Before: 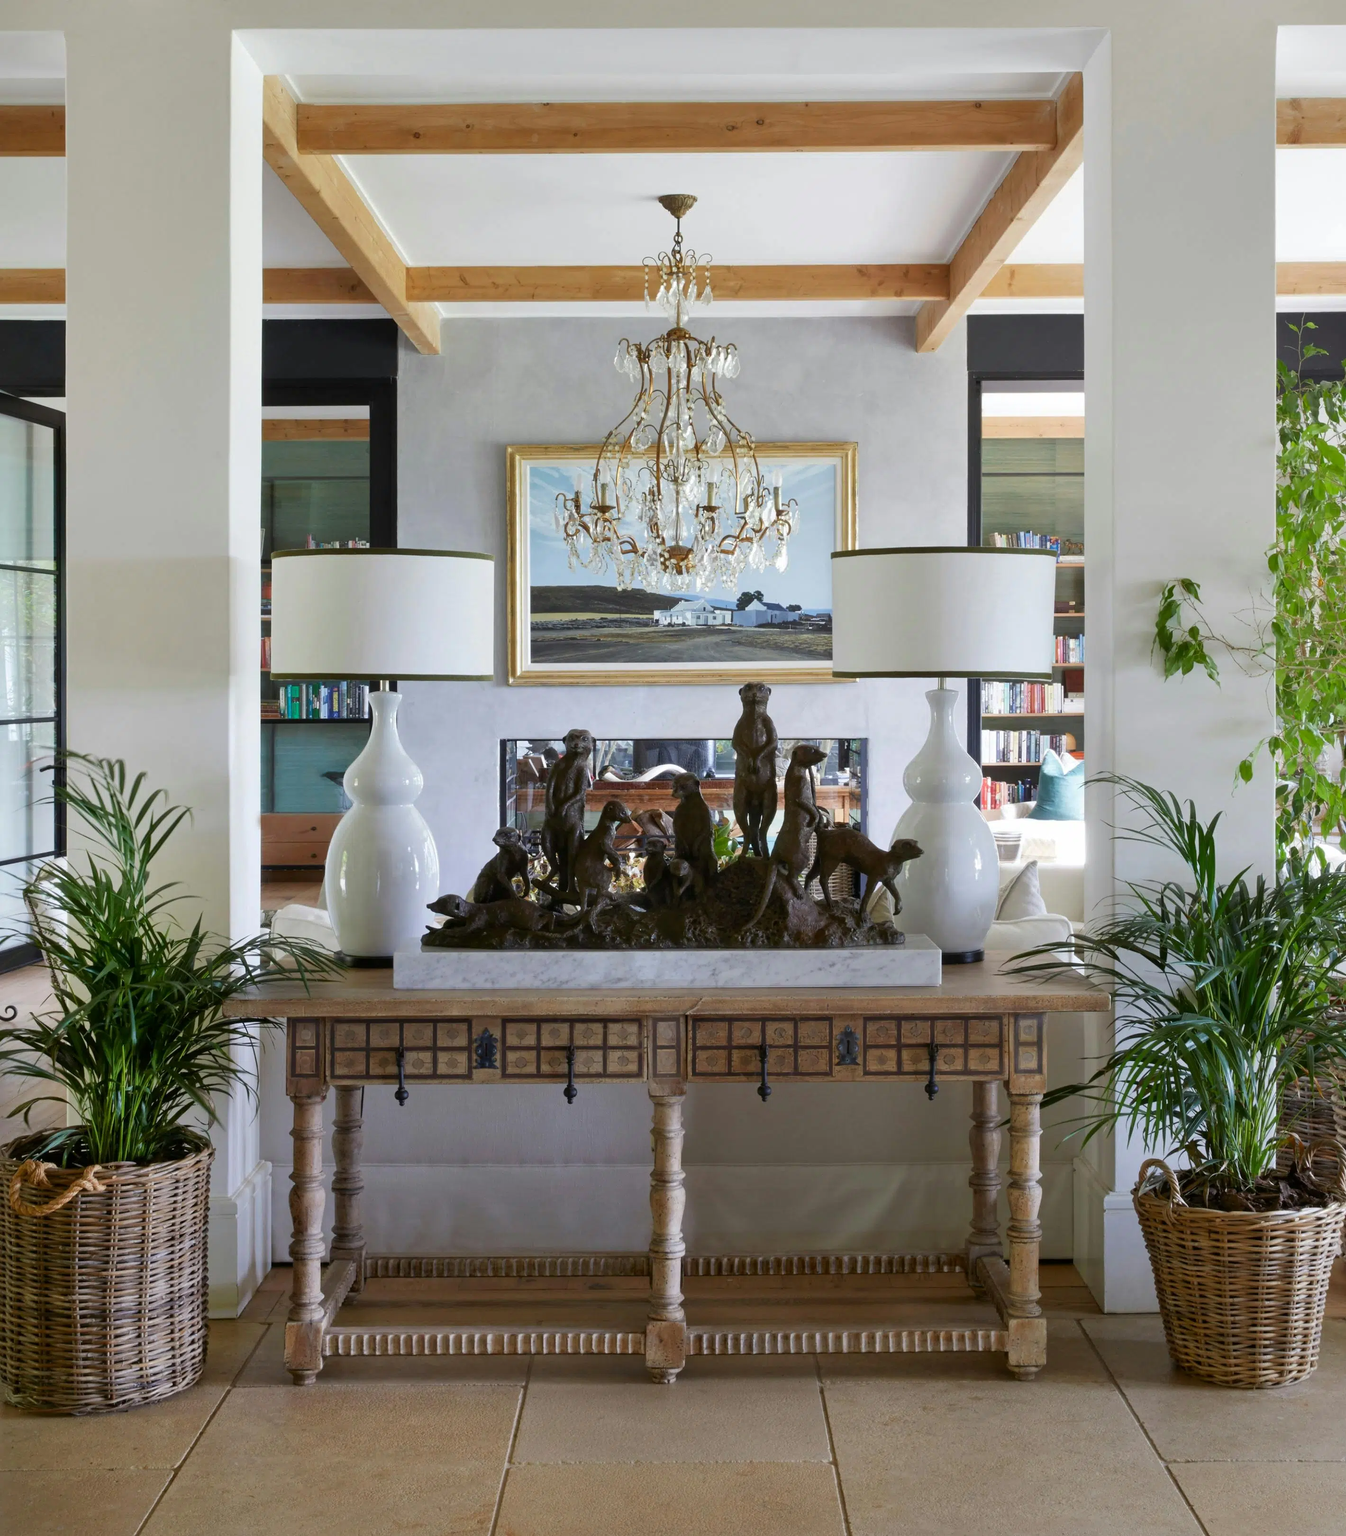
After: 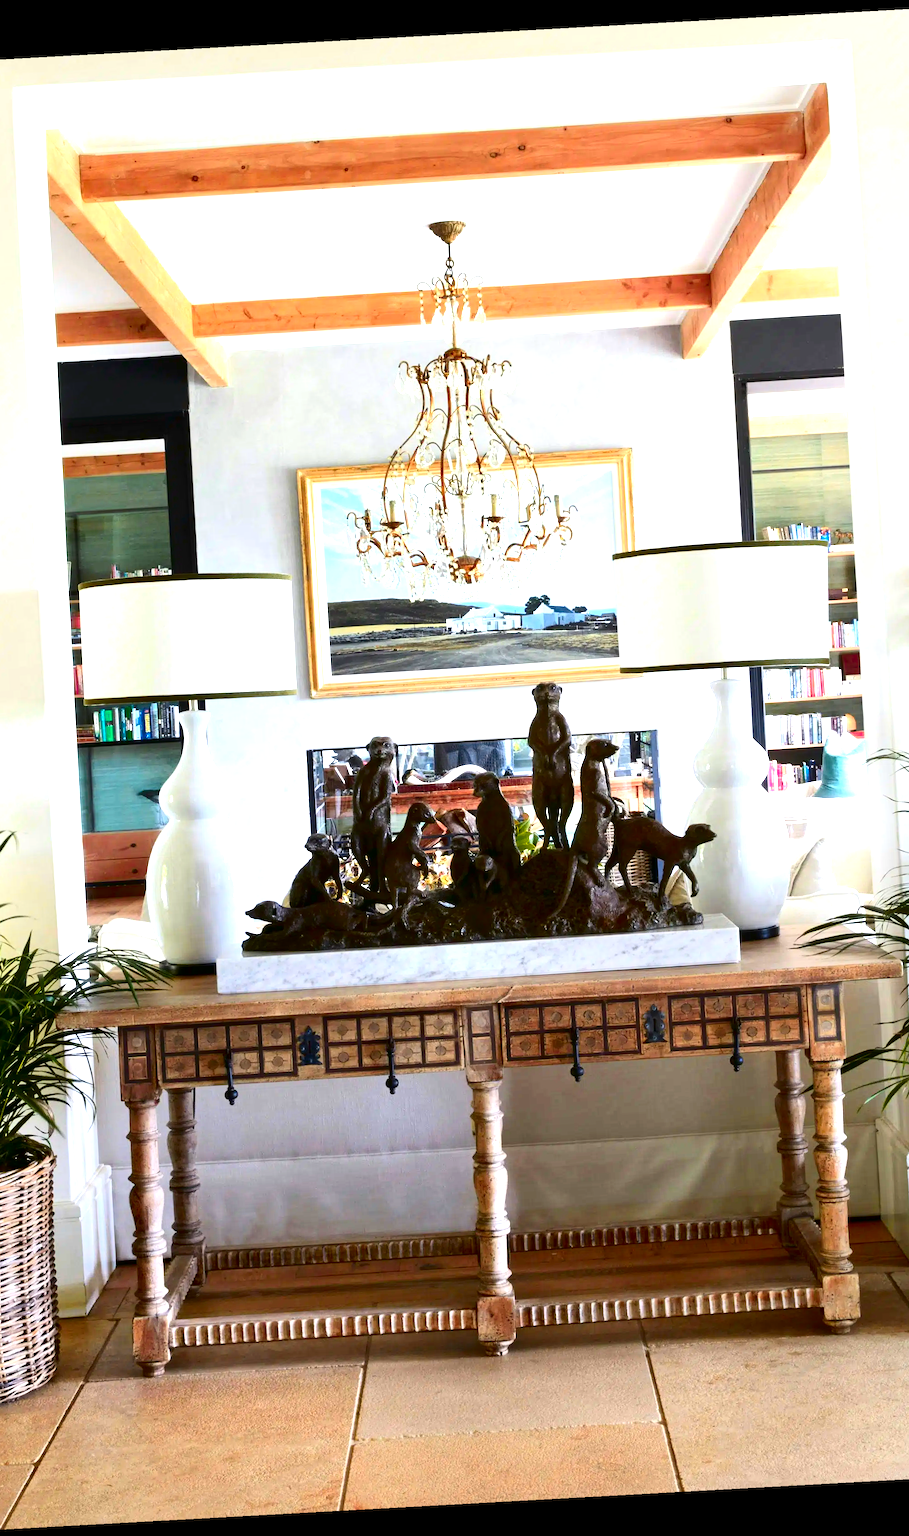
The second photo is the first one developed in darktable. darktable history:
rotate and perspective: rotation -3.18°, automatic cropping off
crop: left 15.419%, right 17.914%
contrast brightness saturation: contrast 0.22, brightness -0.19, saturation 0.24
color zones: curves: ch1 [(0.239, 0.552) (0.75, 0.5)]; ch2 [(0.25, 0.462) (0.749, 0.457)], mix 25.94%
exposure: black level correction 0, exposure 1.3 EV, compensate highlight preservation false
